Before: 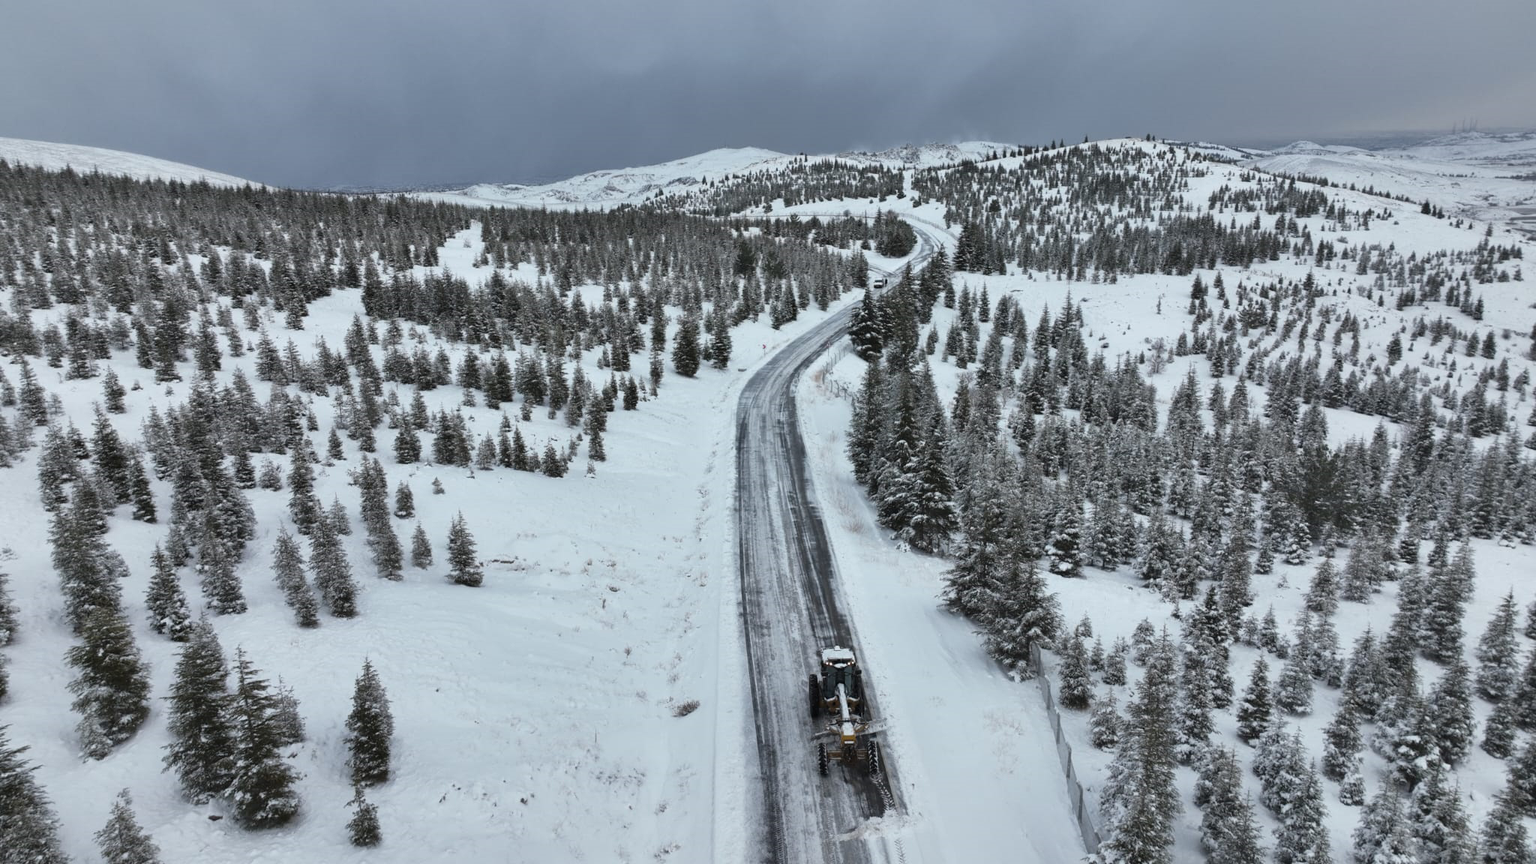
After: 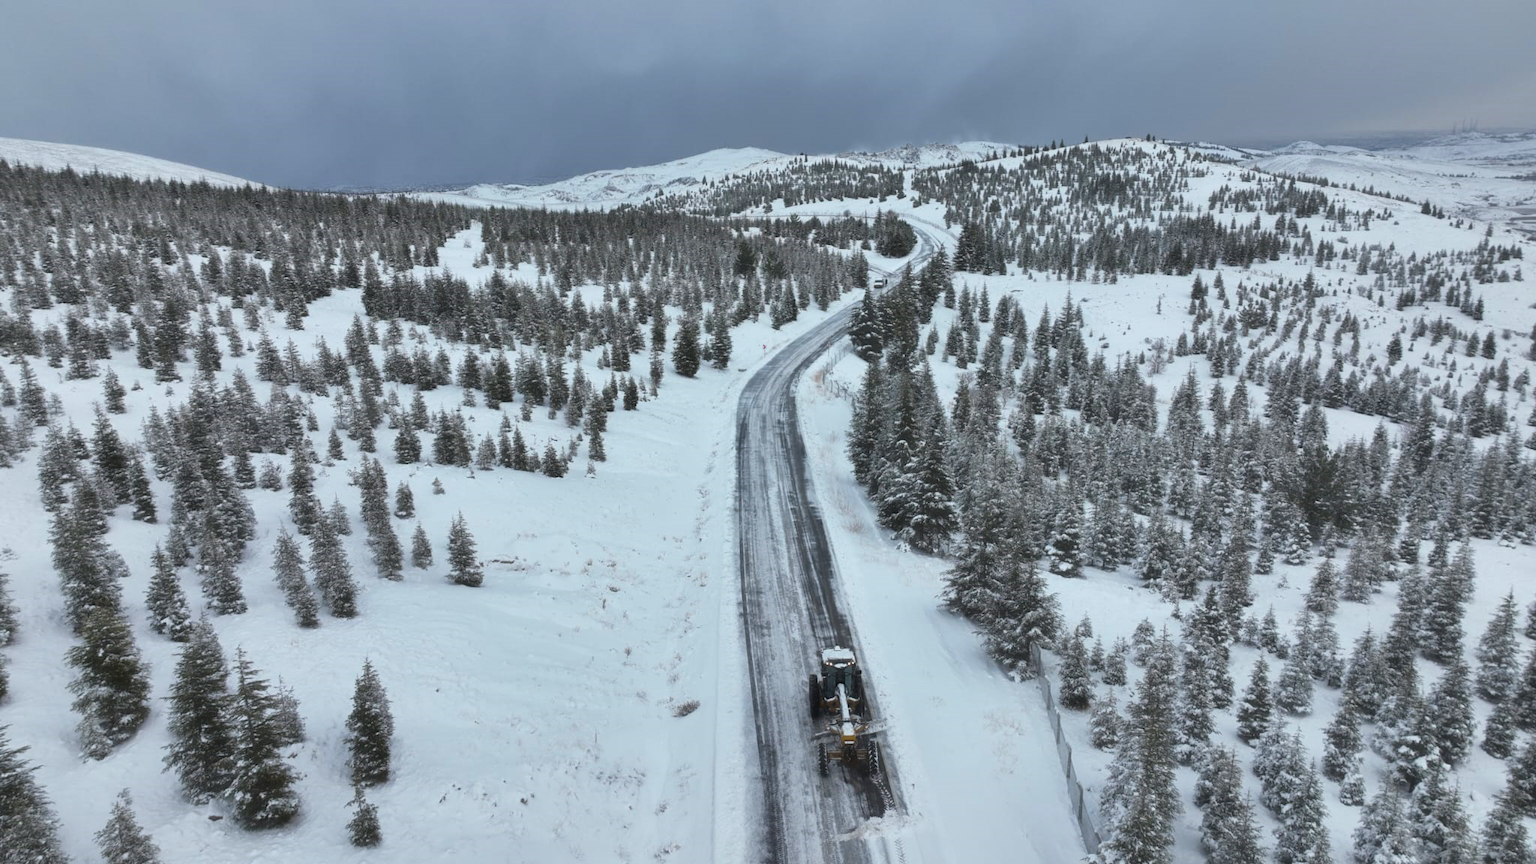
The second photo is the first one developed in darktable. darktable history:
color balance rgb: perceptual saturation grading › global saturation 20%, global vibrance 20%
haze removal: strength -0.09, adaptive false
